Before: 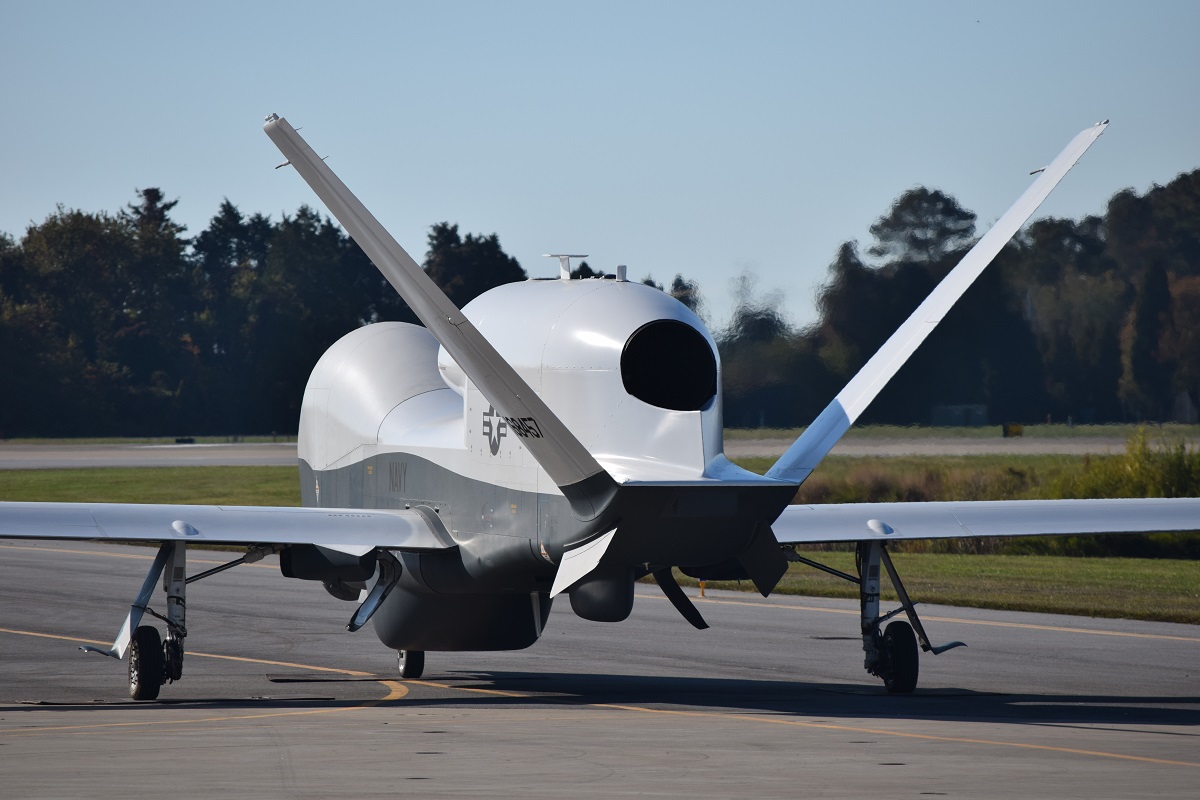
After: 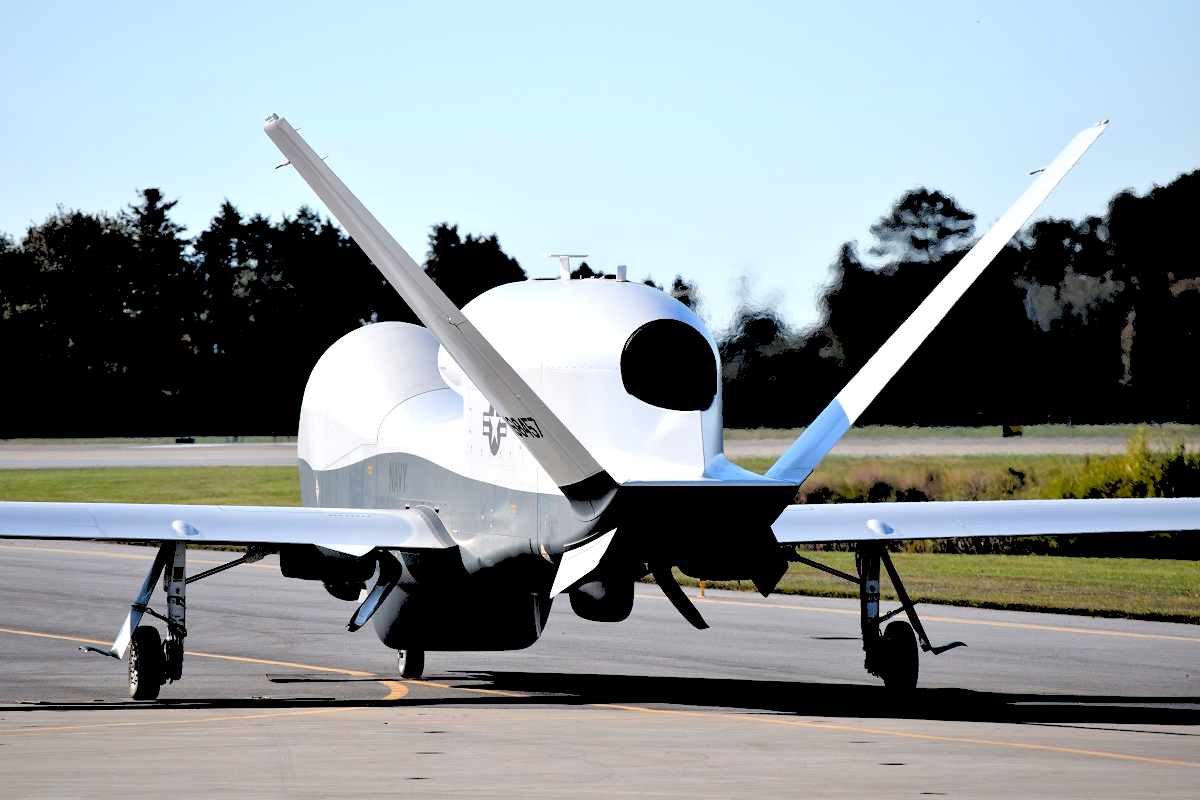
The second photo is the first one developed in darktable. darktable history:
exposure: black level correction 0.012, exposure 0.7 EV, compensate exposure bias true, compensate highlight preservation false
rgb levels: levels [[0.027, 0.429, 0.996], [0, 0.5, 1], [0, 0.5, 1]]
